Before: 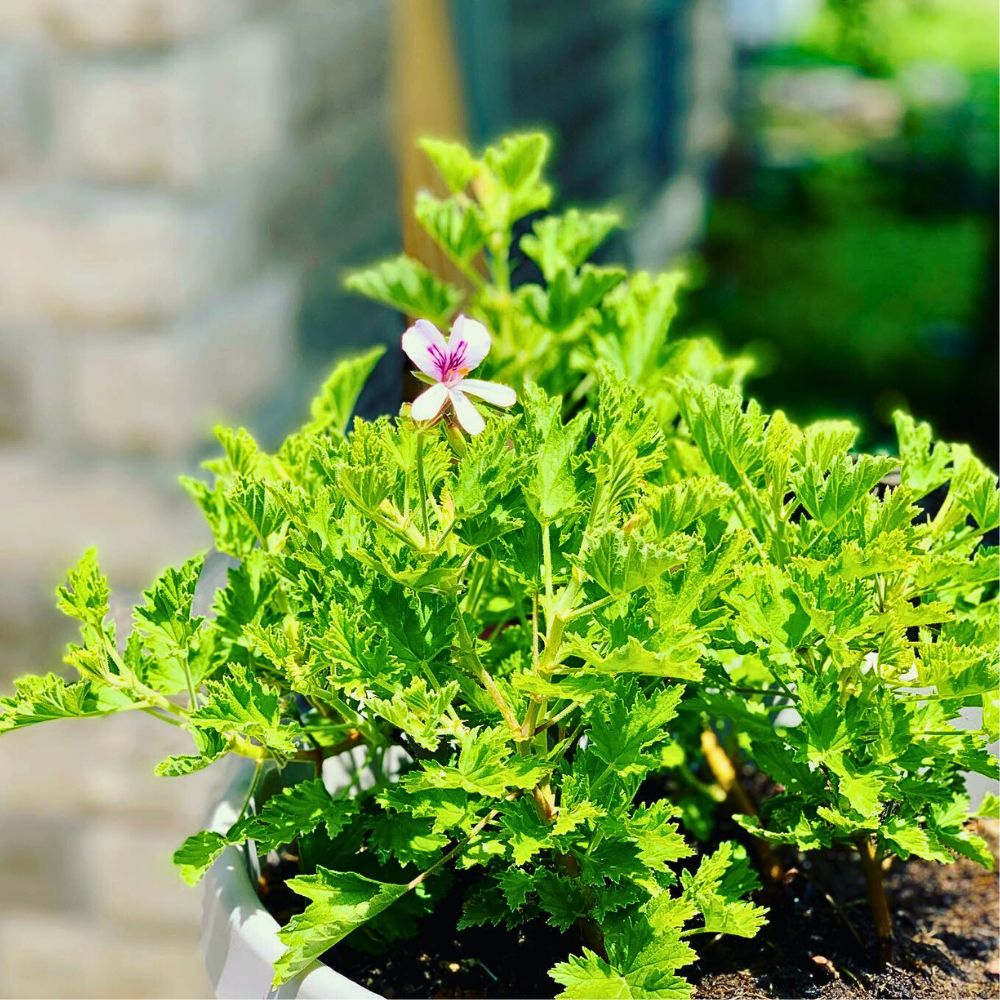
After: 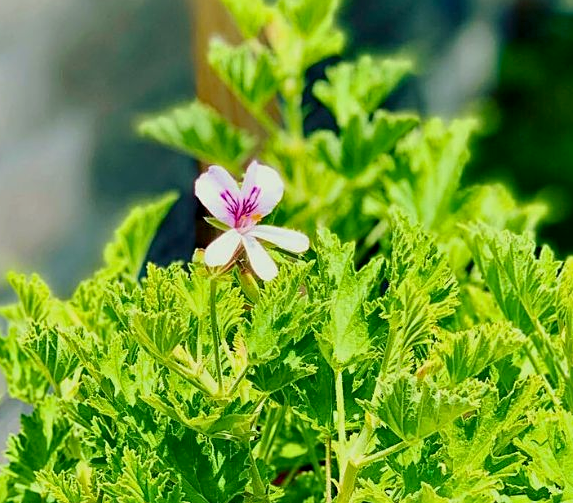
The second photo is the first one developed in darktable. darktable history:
exposure: black level correction 0.006, exposure -0.219 EV, compensate exposure bias true, compensate highlight preservation false
sharpen: amount 0.205
crop: left 20.775%, top 15.46%, right 21.872%, bottom 34.158%
